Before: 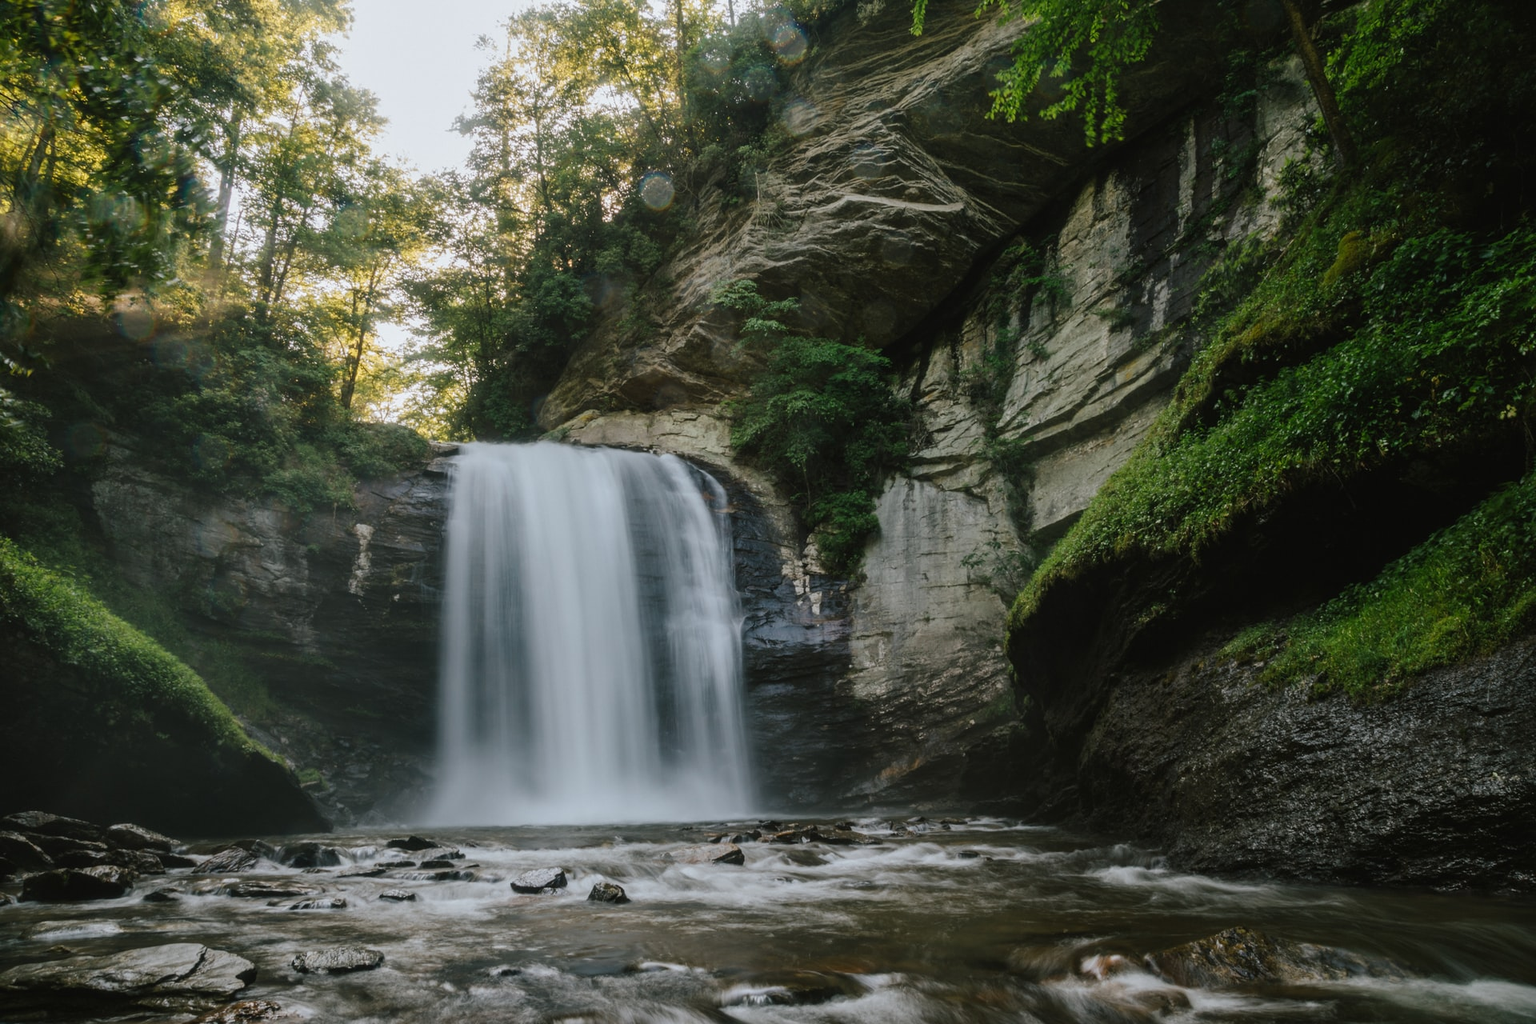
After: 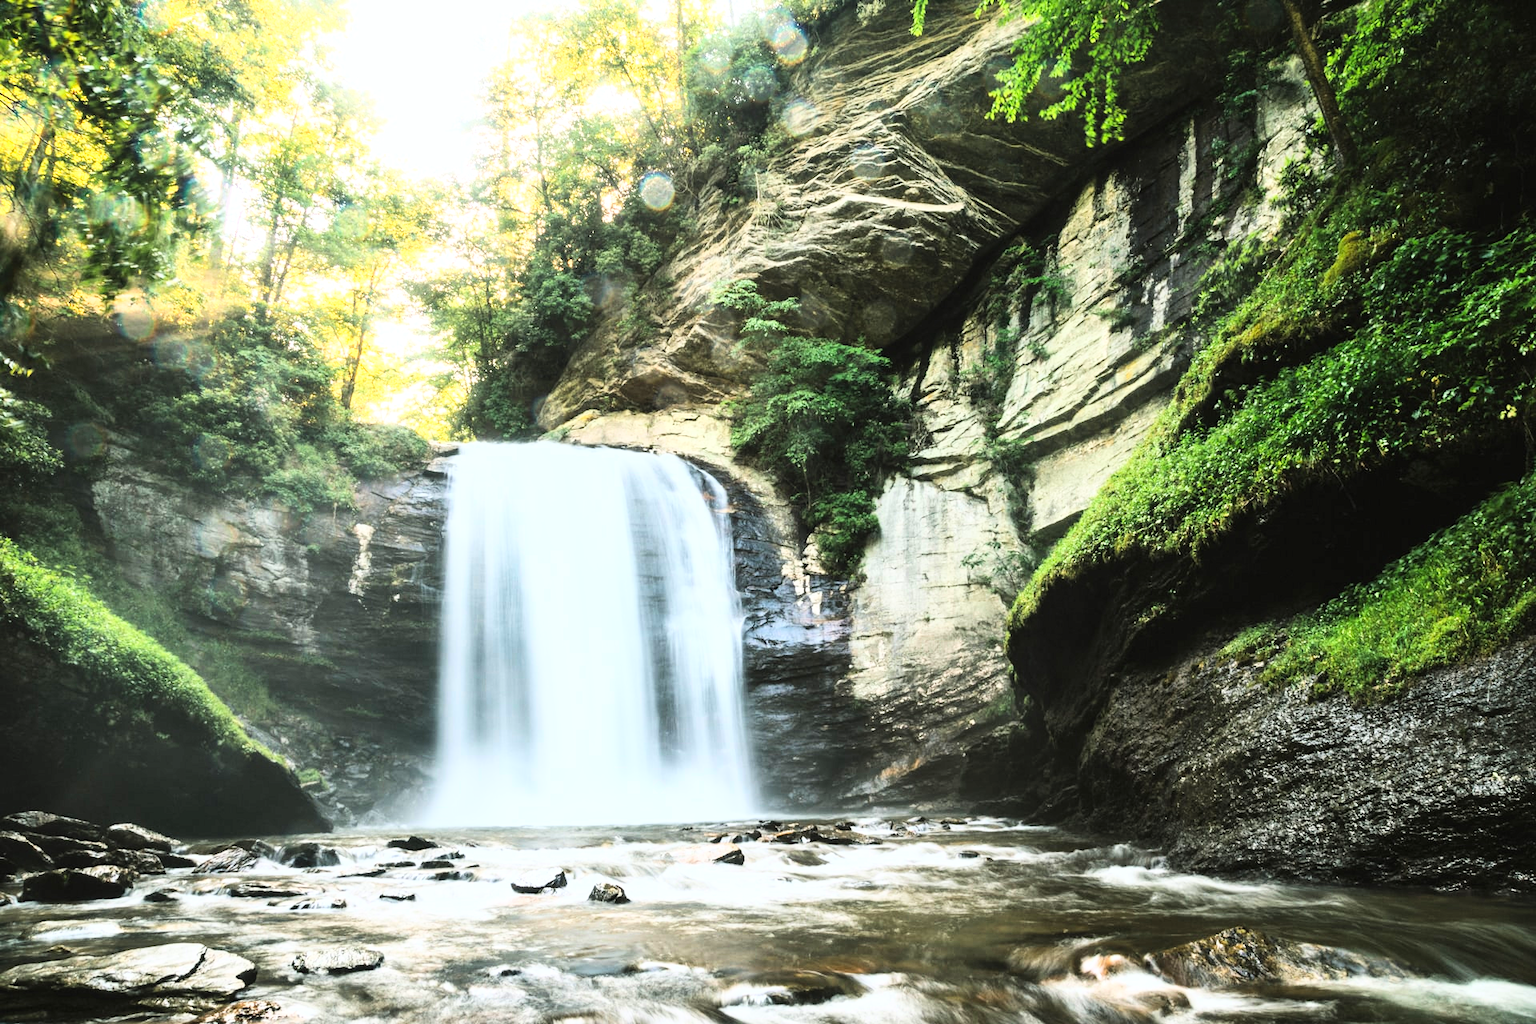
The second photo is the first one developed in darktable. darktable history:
base curve: curves: ch0 [(0, 0) (0.007, 0.004) (0.027, 0.03) (0.046, 0.07) (0.207, 0.54) (0.442, 0.872) (0.673, 0.972) (1, 1)]
exposure: black level correction 0, exposure 1.104 EV, compensate highlight preservation false
